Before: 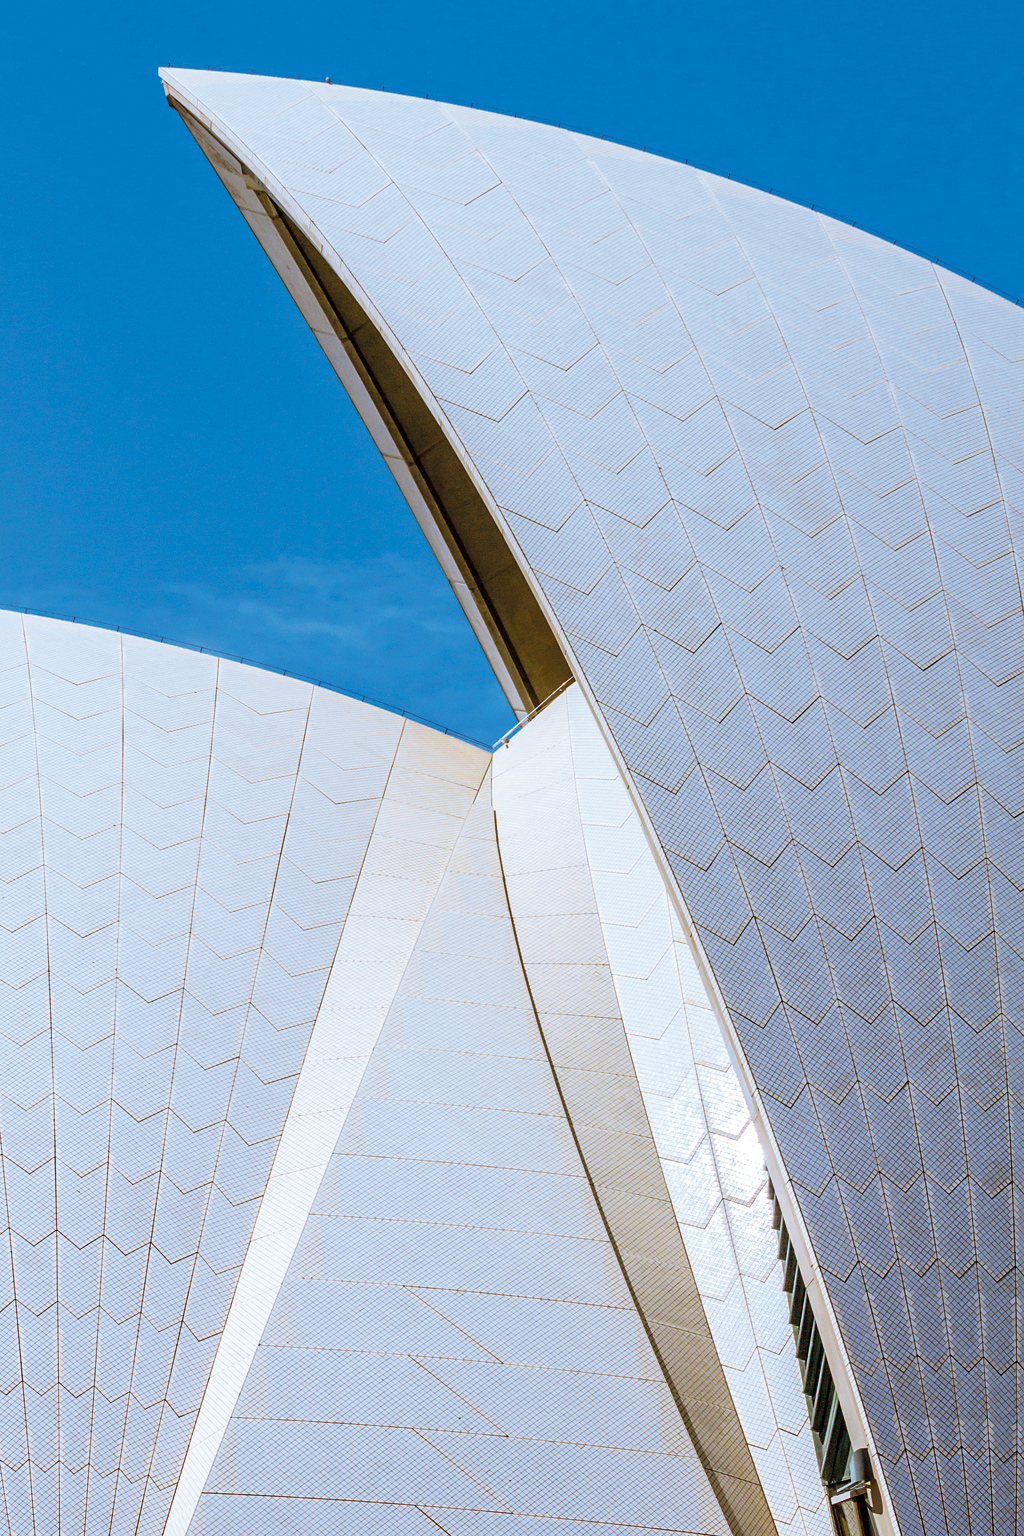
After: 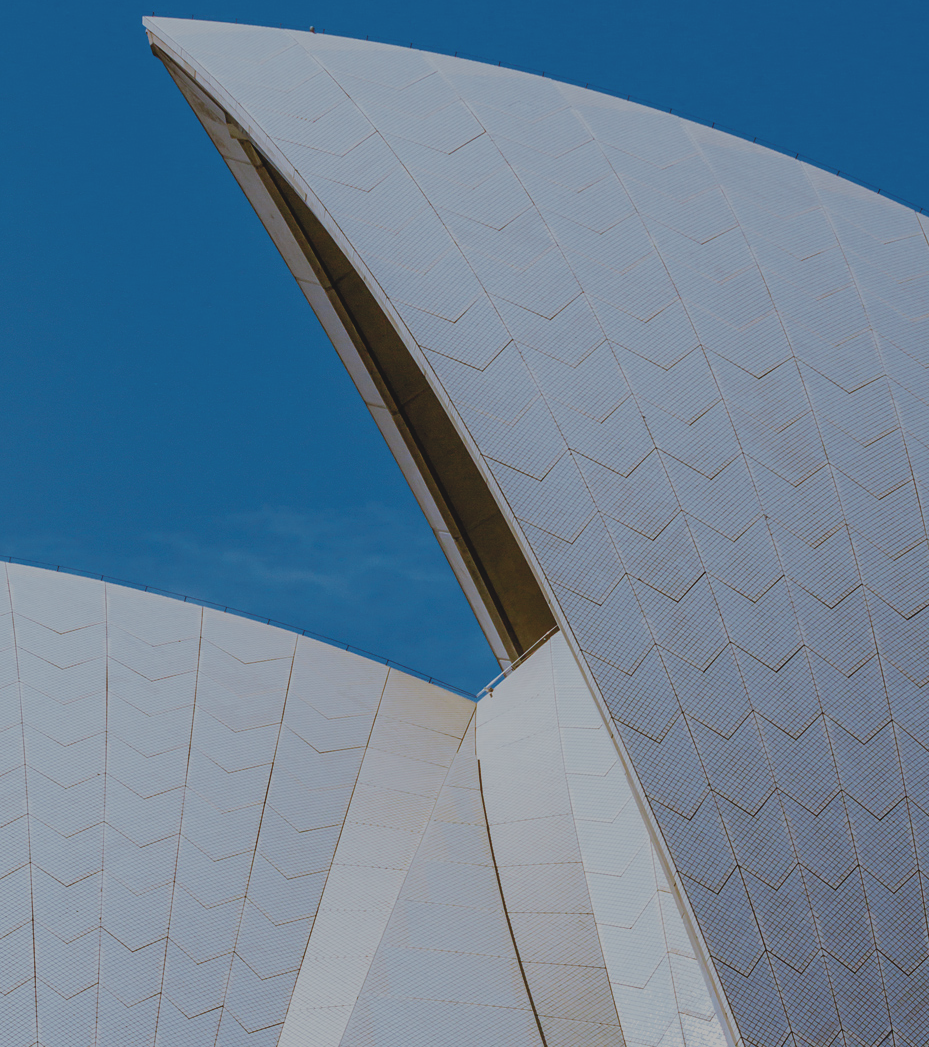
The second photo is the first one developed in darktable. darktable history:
exposure: black level correction -0.018, exposure -1.091 EV, compensate highlight preservation false
crop: left 1.591%, top 3.355%, right 7.598%, bottom 28.429%
